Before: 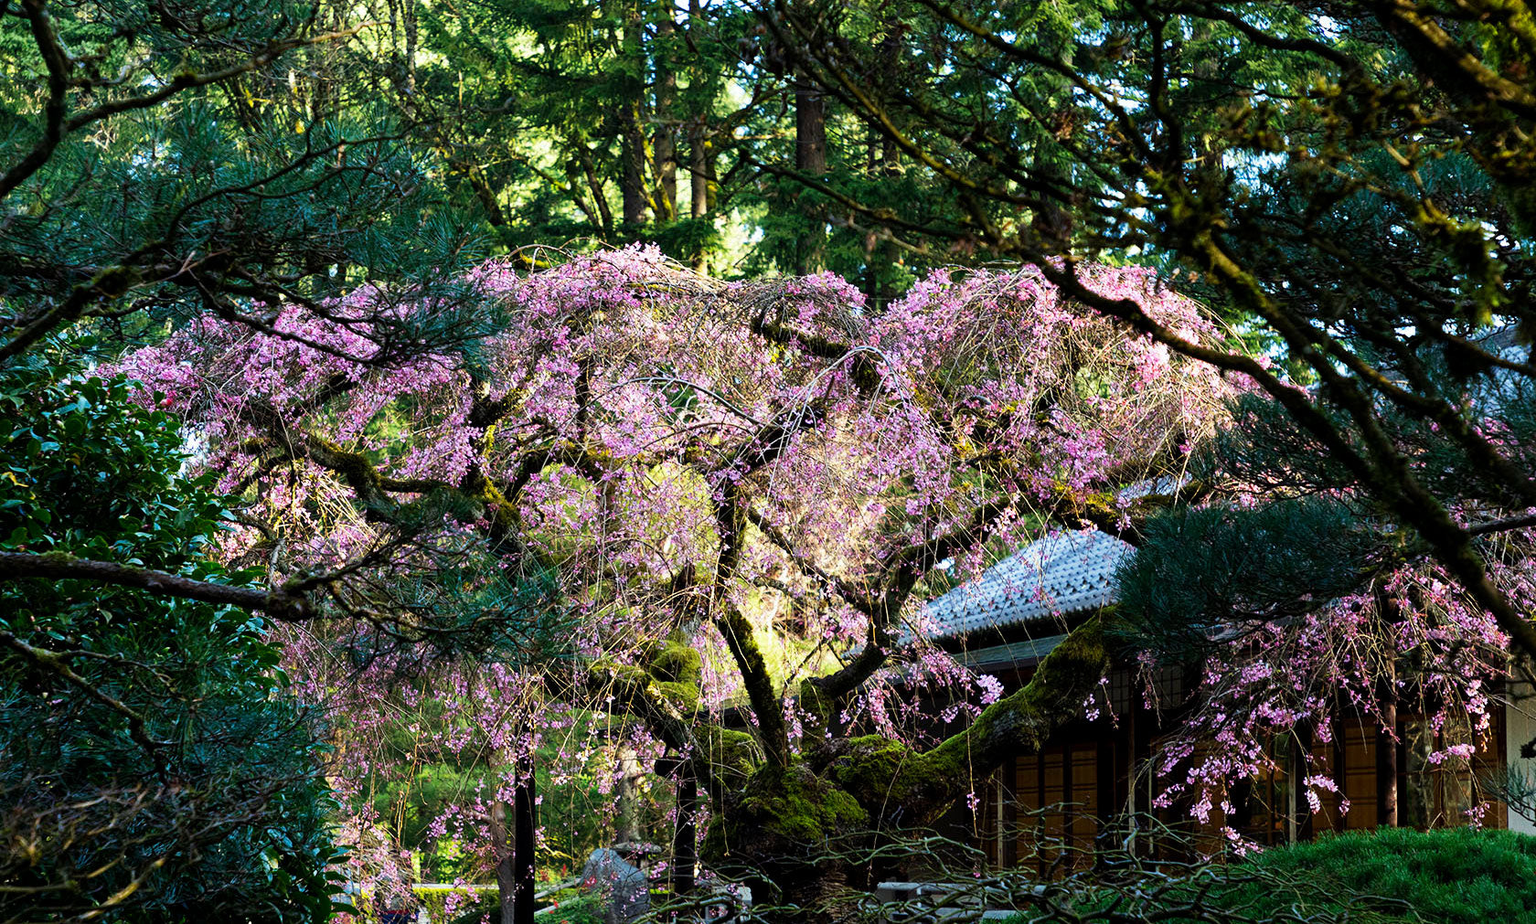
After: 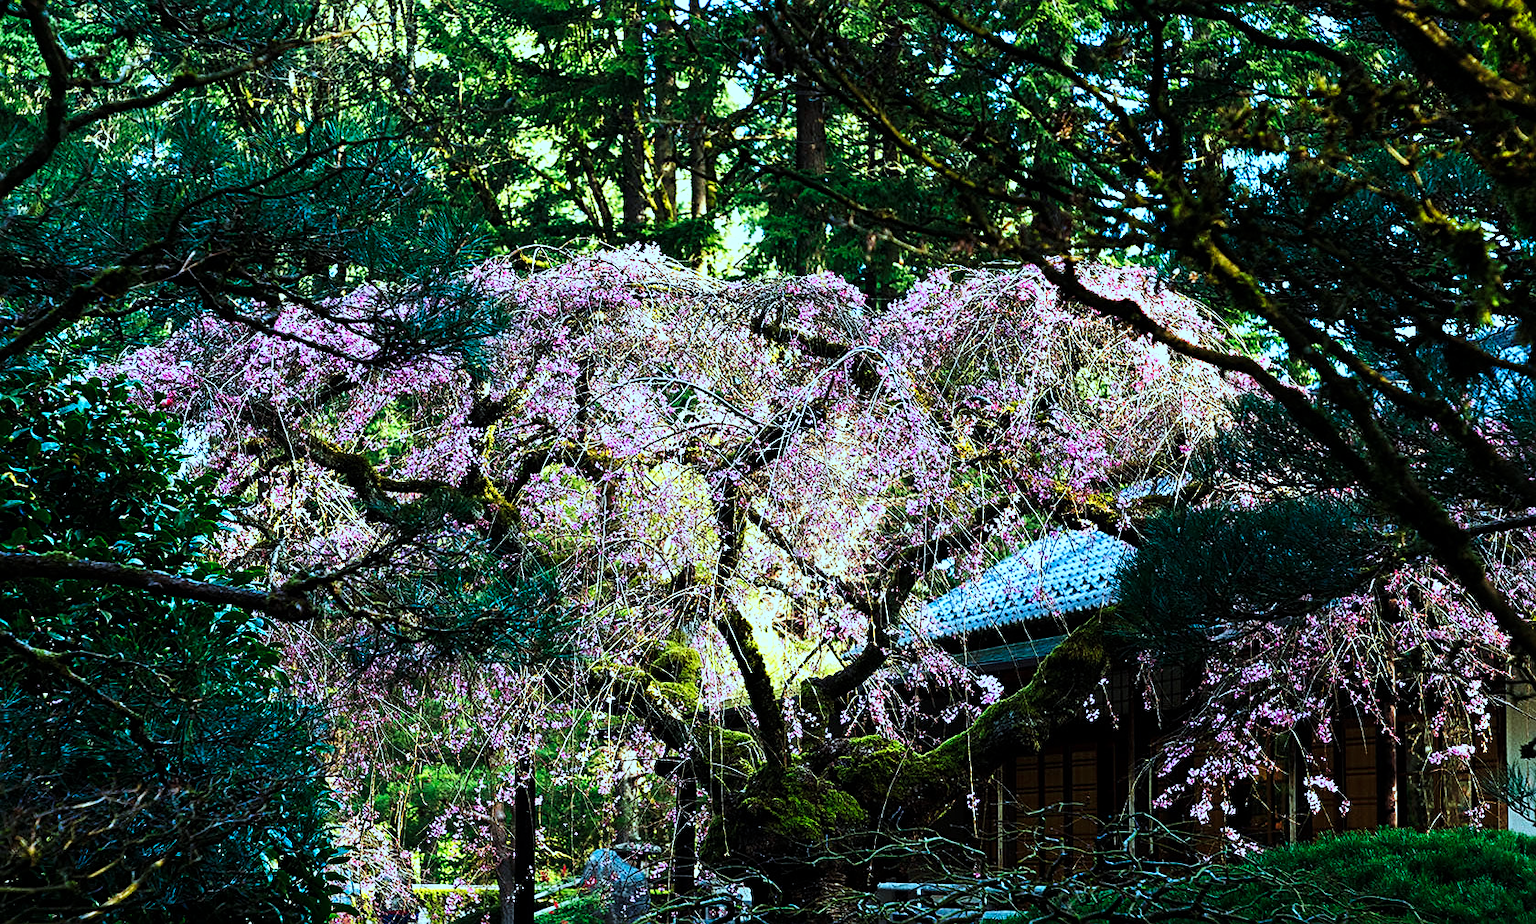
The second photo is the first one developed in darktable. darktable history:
color correction: highlights a* -12.17, highlights b* -14.99
tone curve: curves: ch0 [(0, 0) (0.187, 0.12) (0.384, 0.363) (0.618, 0.698) (0.754, 0.857) (0.875, 0.956) (1, 0.987)]; ch1 [(0, 0) (0.402, 0.36) (0.476, 0.466) (0.501, 0.501) (0.518, 0.514) (0.564, 0.608) (0.614, 0.664) (0.692, 0.744) (1, 1)]; ch2 [(0, 0) (0.435, 0.412) (0.483, 0.481) (0.503, 0.503) (0.522, 0.535) (0.563, 0.601) (0.627, 0.699) (0.699, 0.753) (0.997, 0.858)], preserve colors none
sharpen: amount 0.498
